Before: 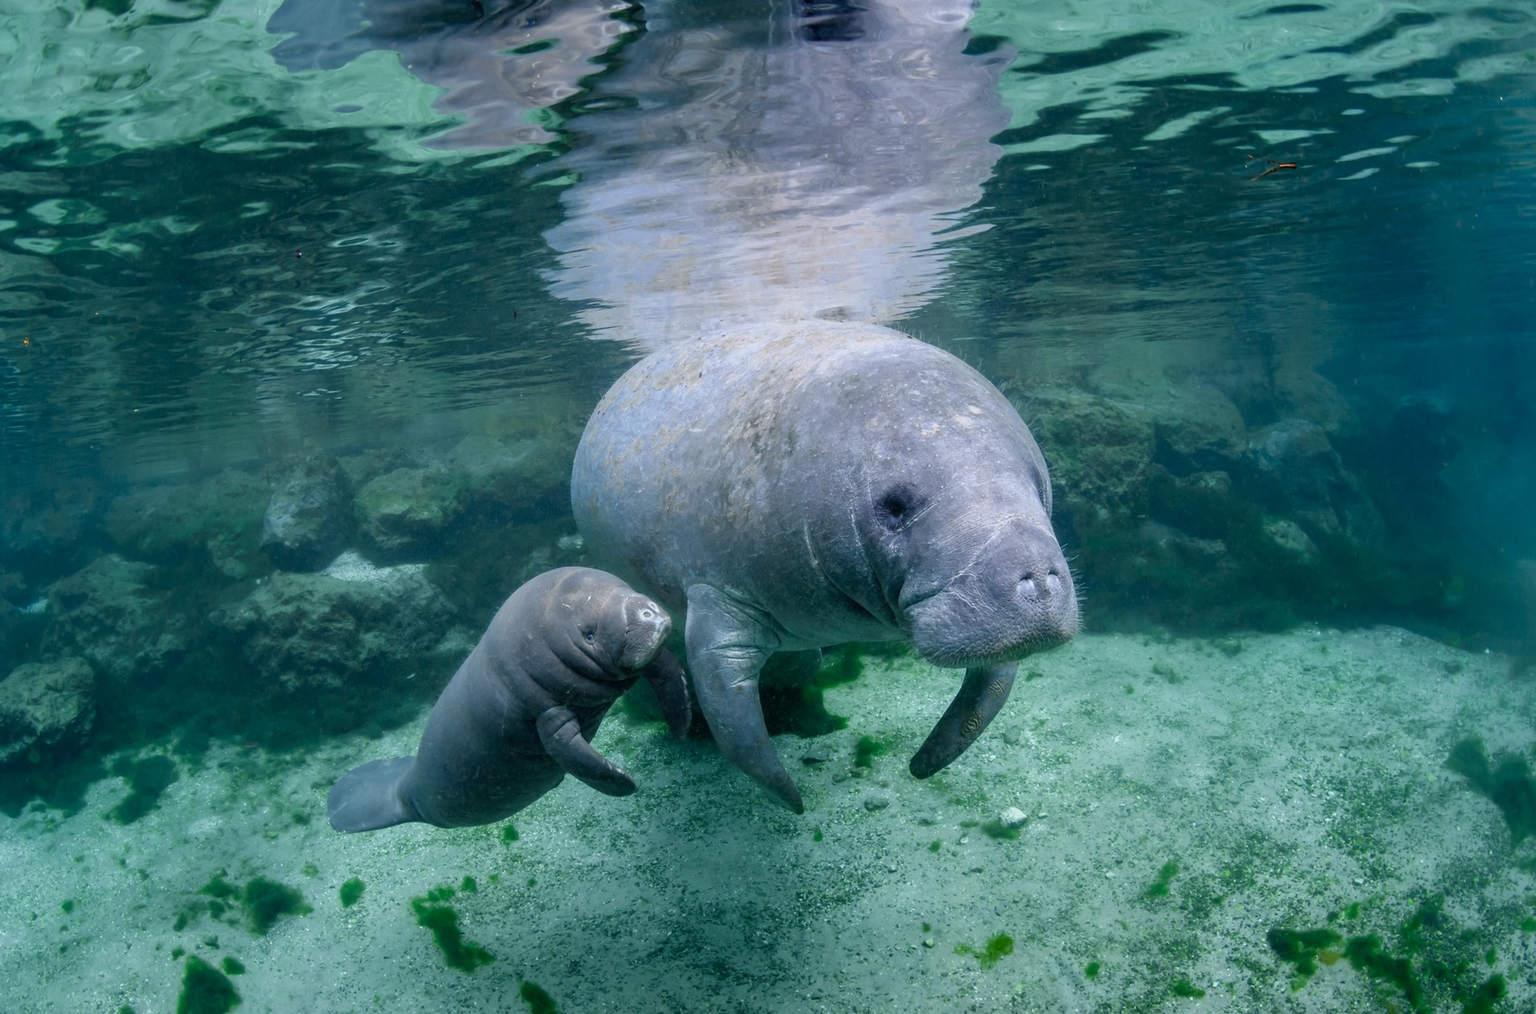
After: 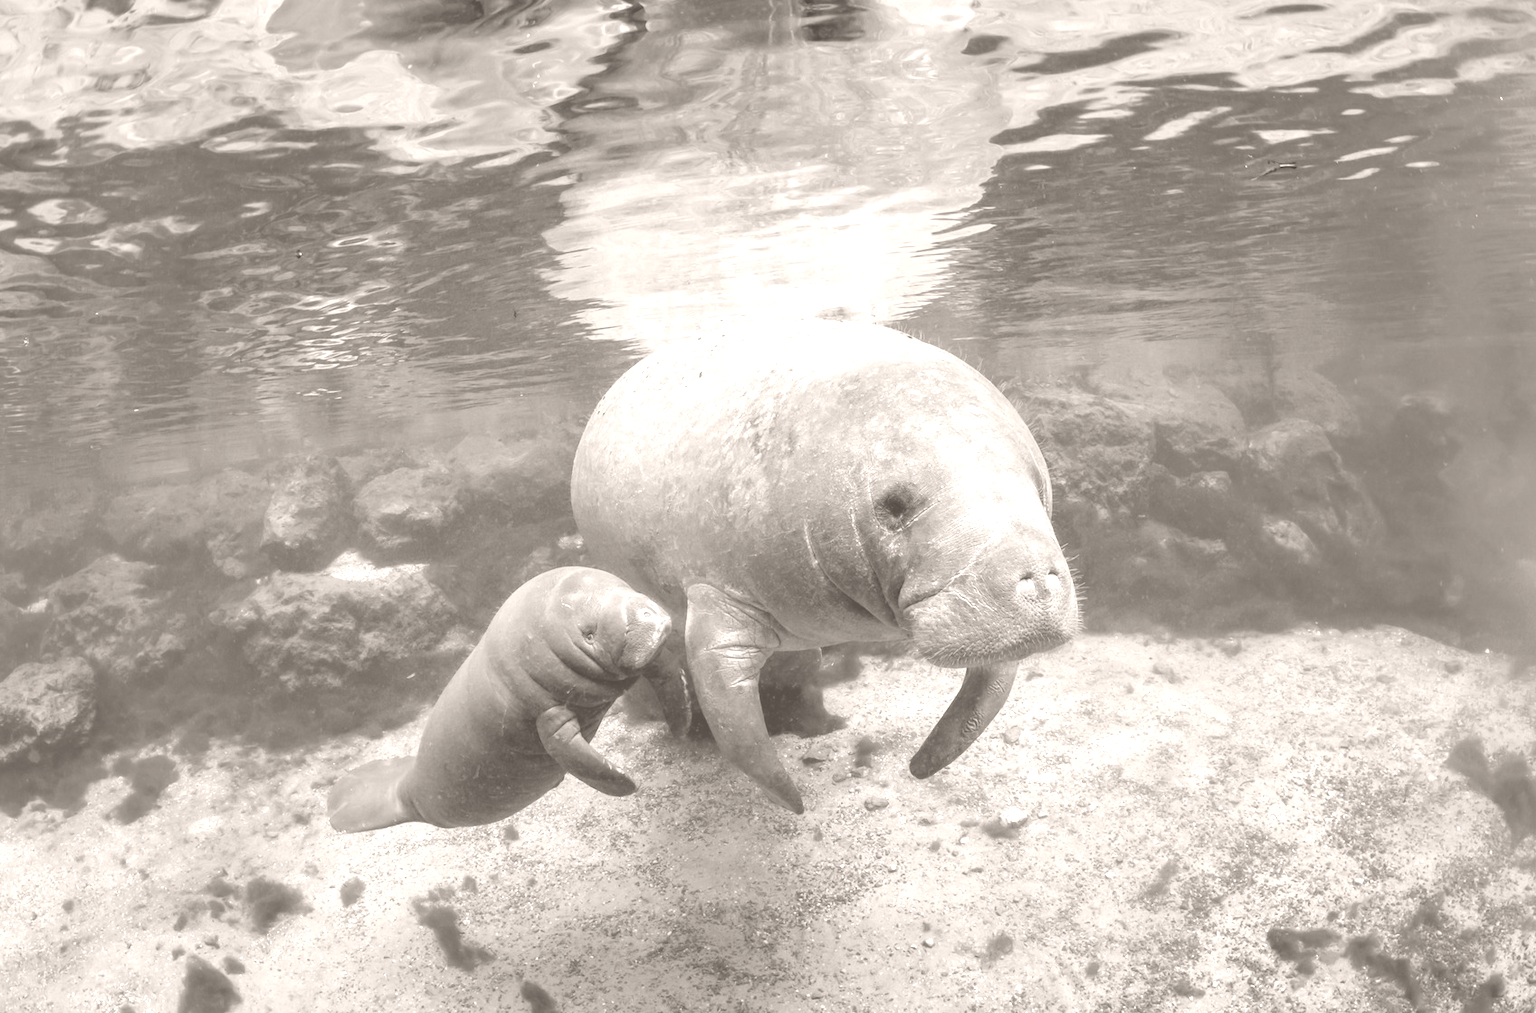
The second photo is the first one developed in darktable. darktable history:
colorize: hue 34.49°, saturation 35.33%, source mix 100%, lightness 55%, version 1
shadows and highlights: shadows 30.63, highlights -63.22, shadows color adjustment 98%, highlights color adjustment 58.61%, soften with gaussian
